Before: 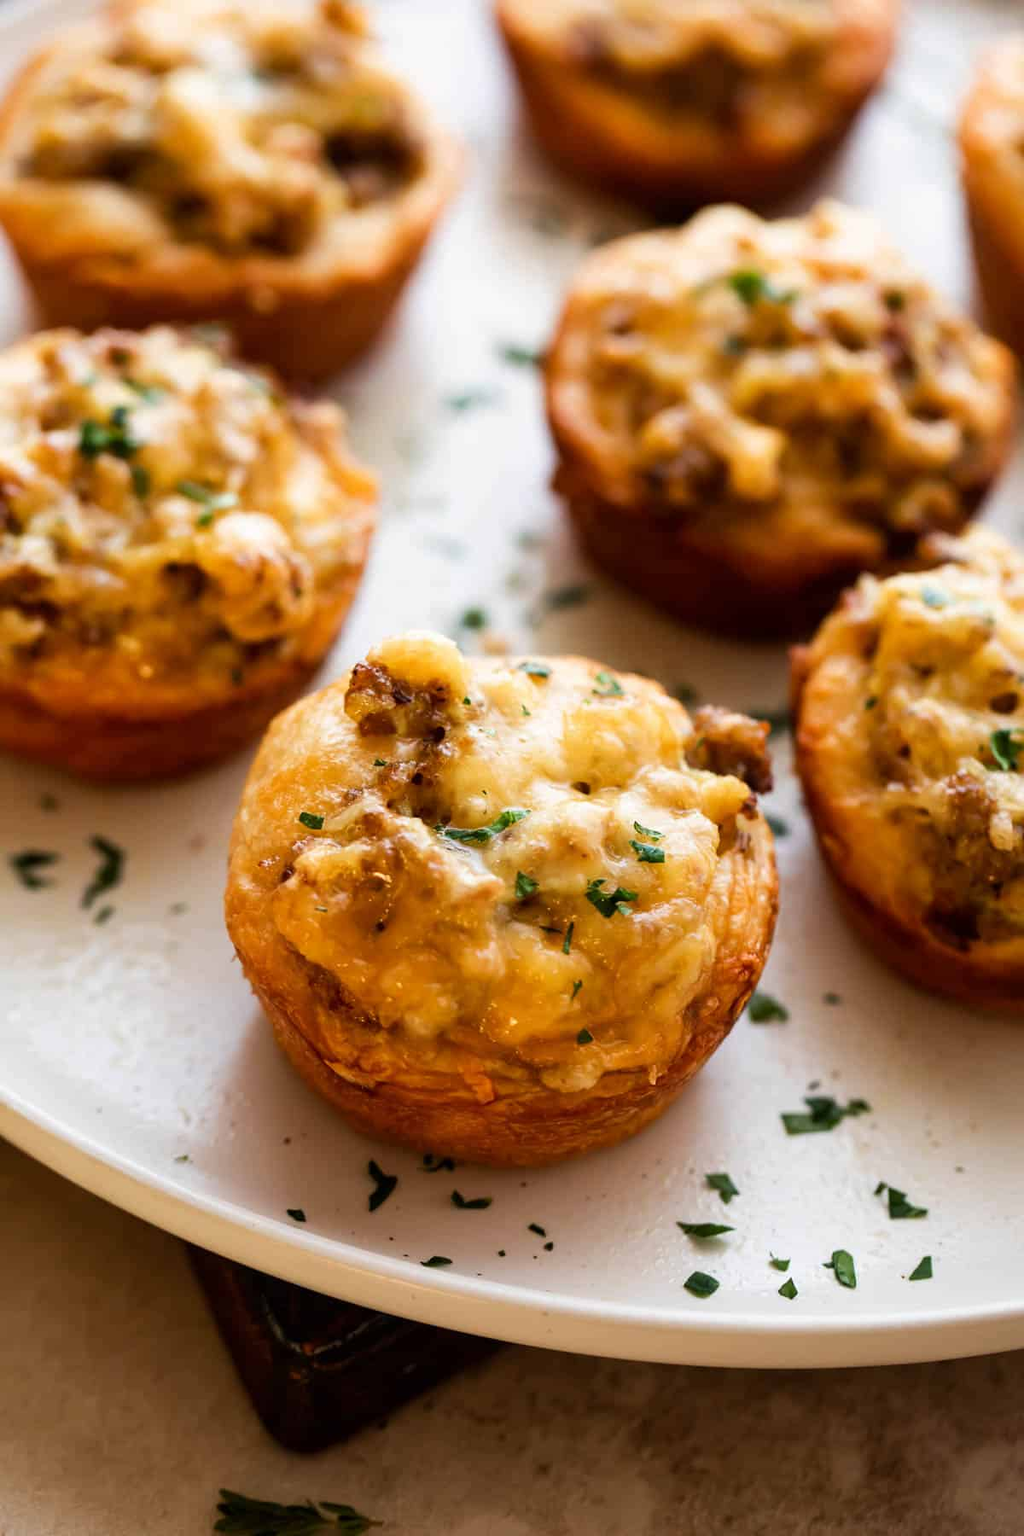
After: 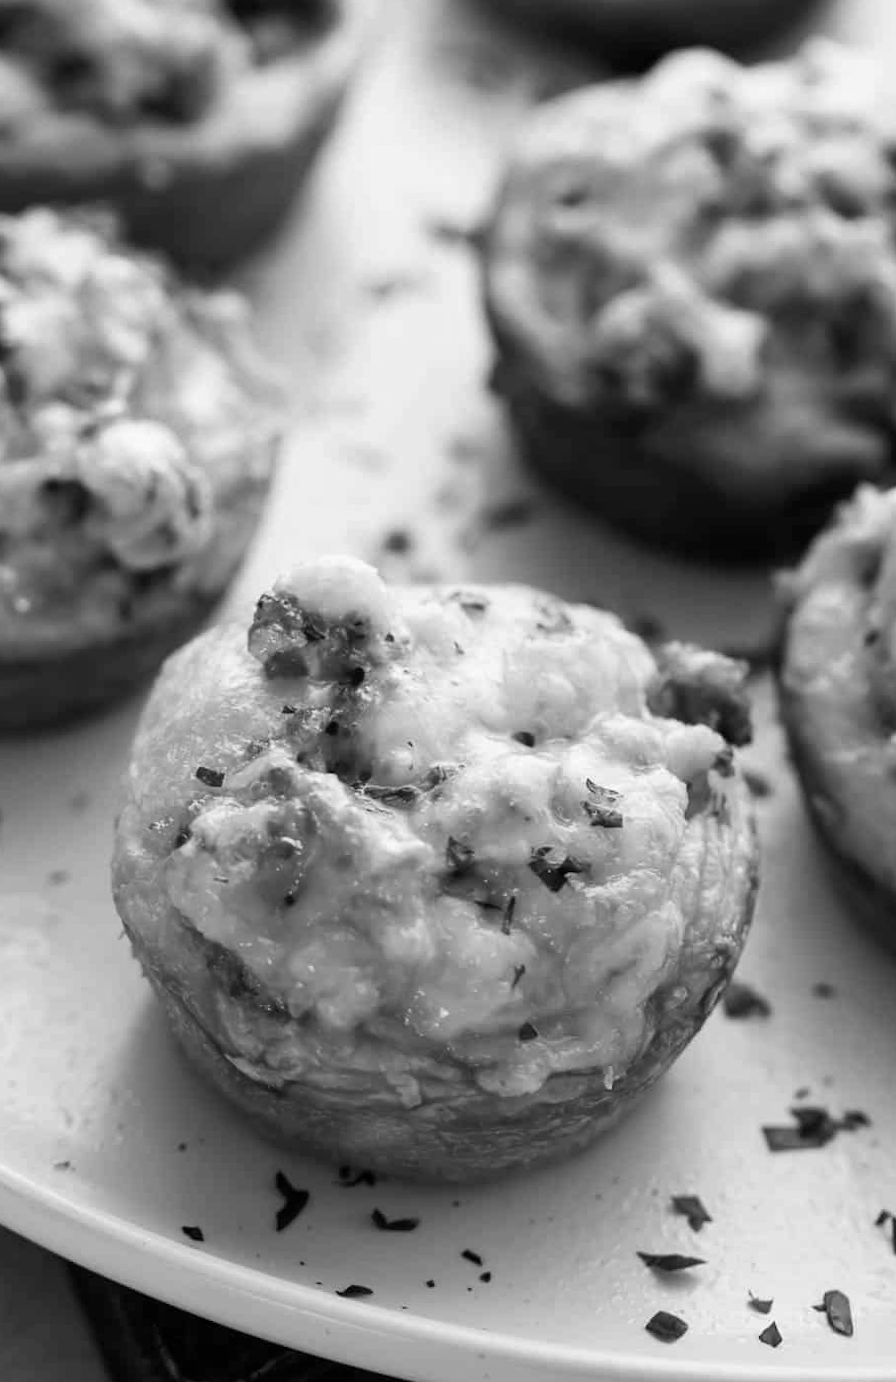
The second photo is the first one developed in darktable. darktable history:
crop and rotate: left 11.831%, top 11.346%, right 13.429%, bottom 13.899%
monochrome: a 32, b 64, size 2.3
rotate and perspective: lens shift (horizontal) -0.055, automatic cropping off
